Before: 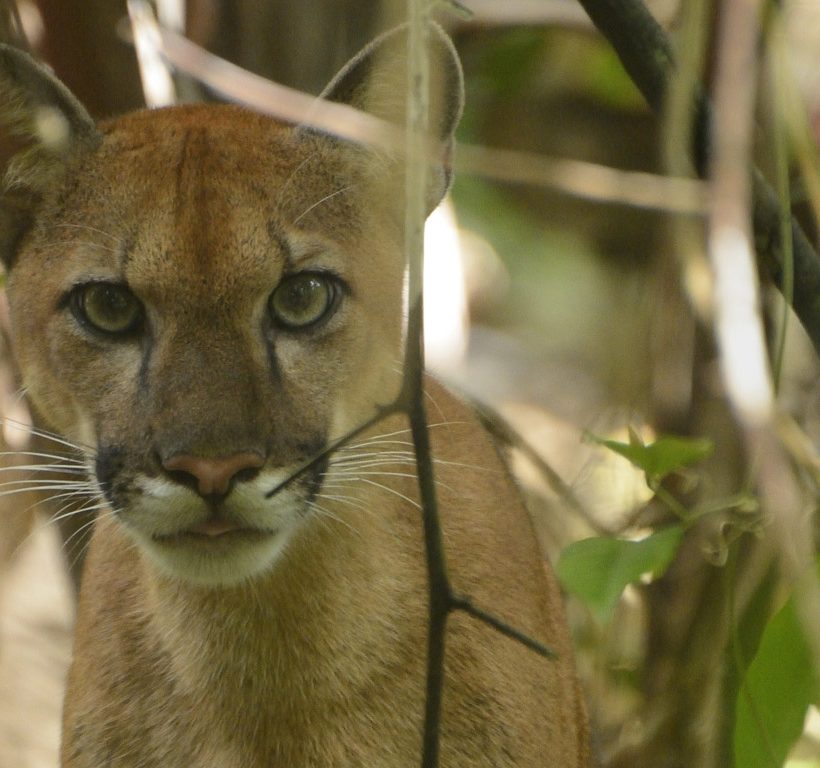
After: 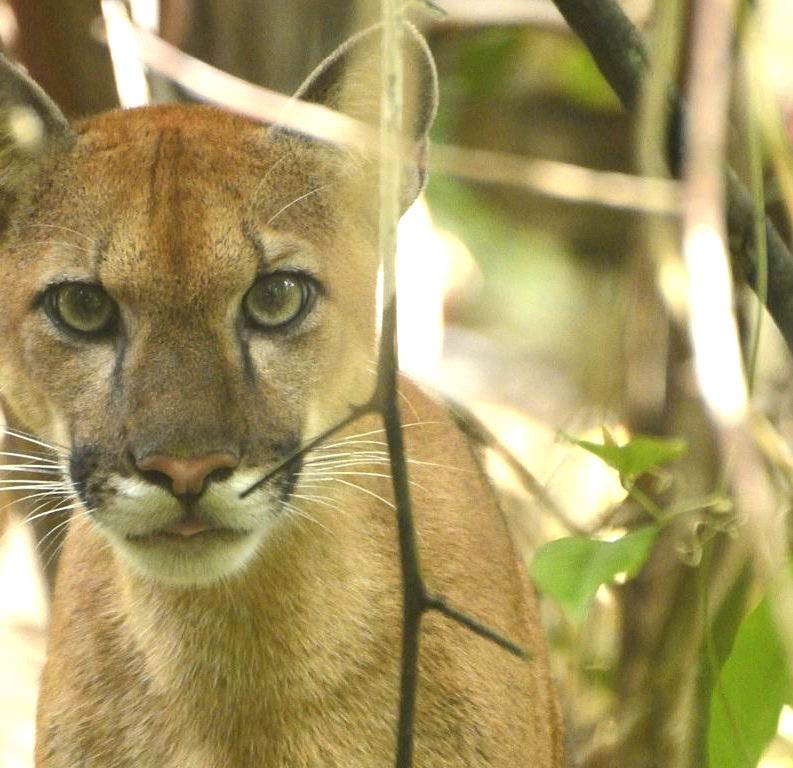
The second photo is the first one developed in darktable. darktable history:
crop and rotate: left 3.234%
exposure: black level correction 0, exposure 1.199 EV, compensate exposure bias true, compensate highlight preservation false
